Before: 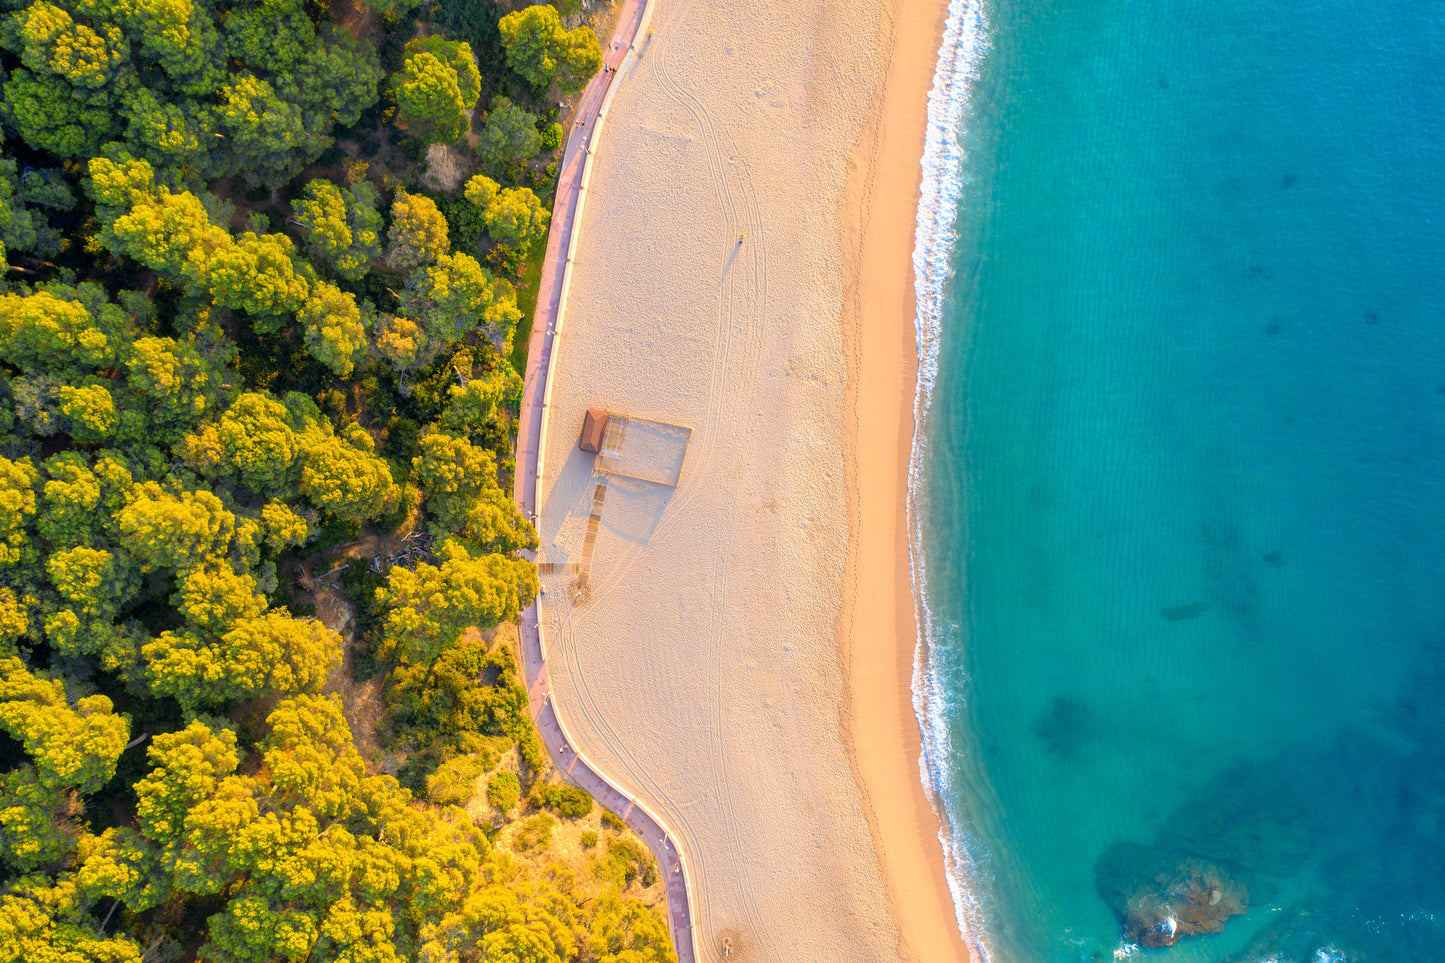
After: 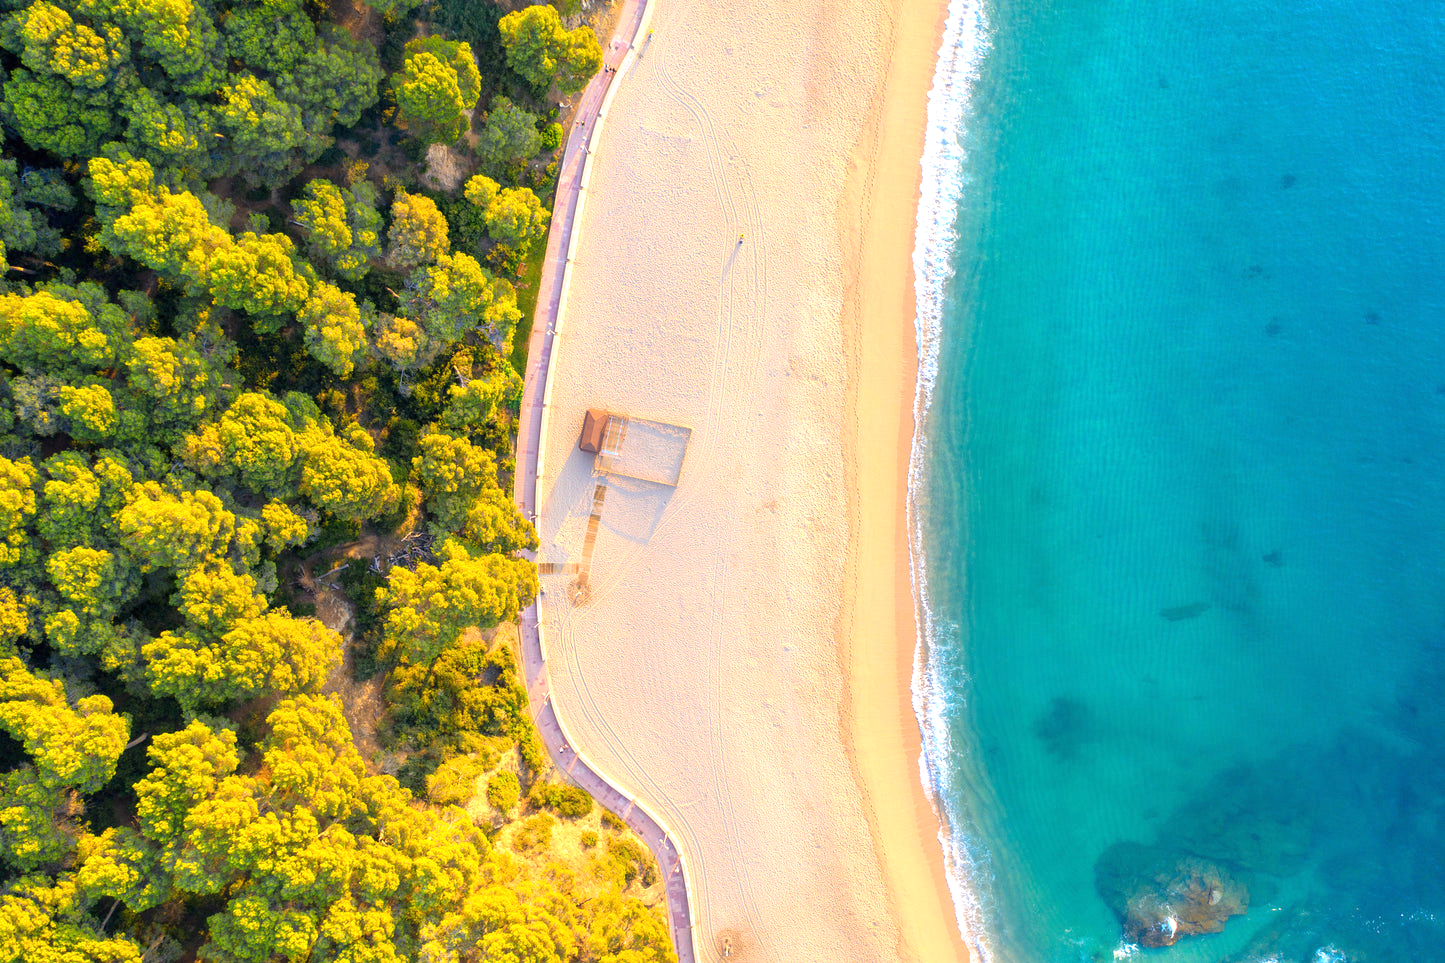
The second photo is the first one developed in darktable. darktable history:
white balance: emerald 1
exposure: black level correction 0, exposure 0.5 EV, compensate highlight preservation false
